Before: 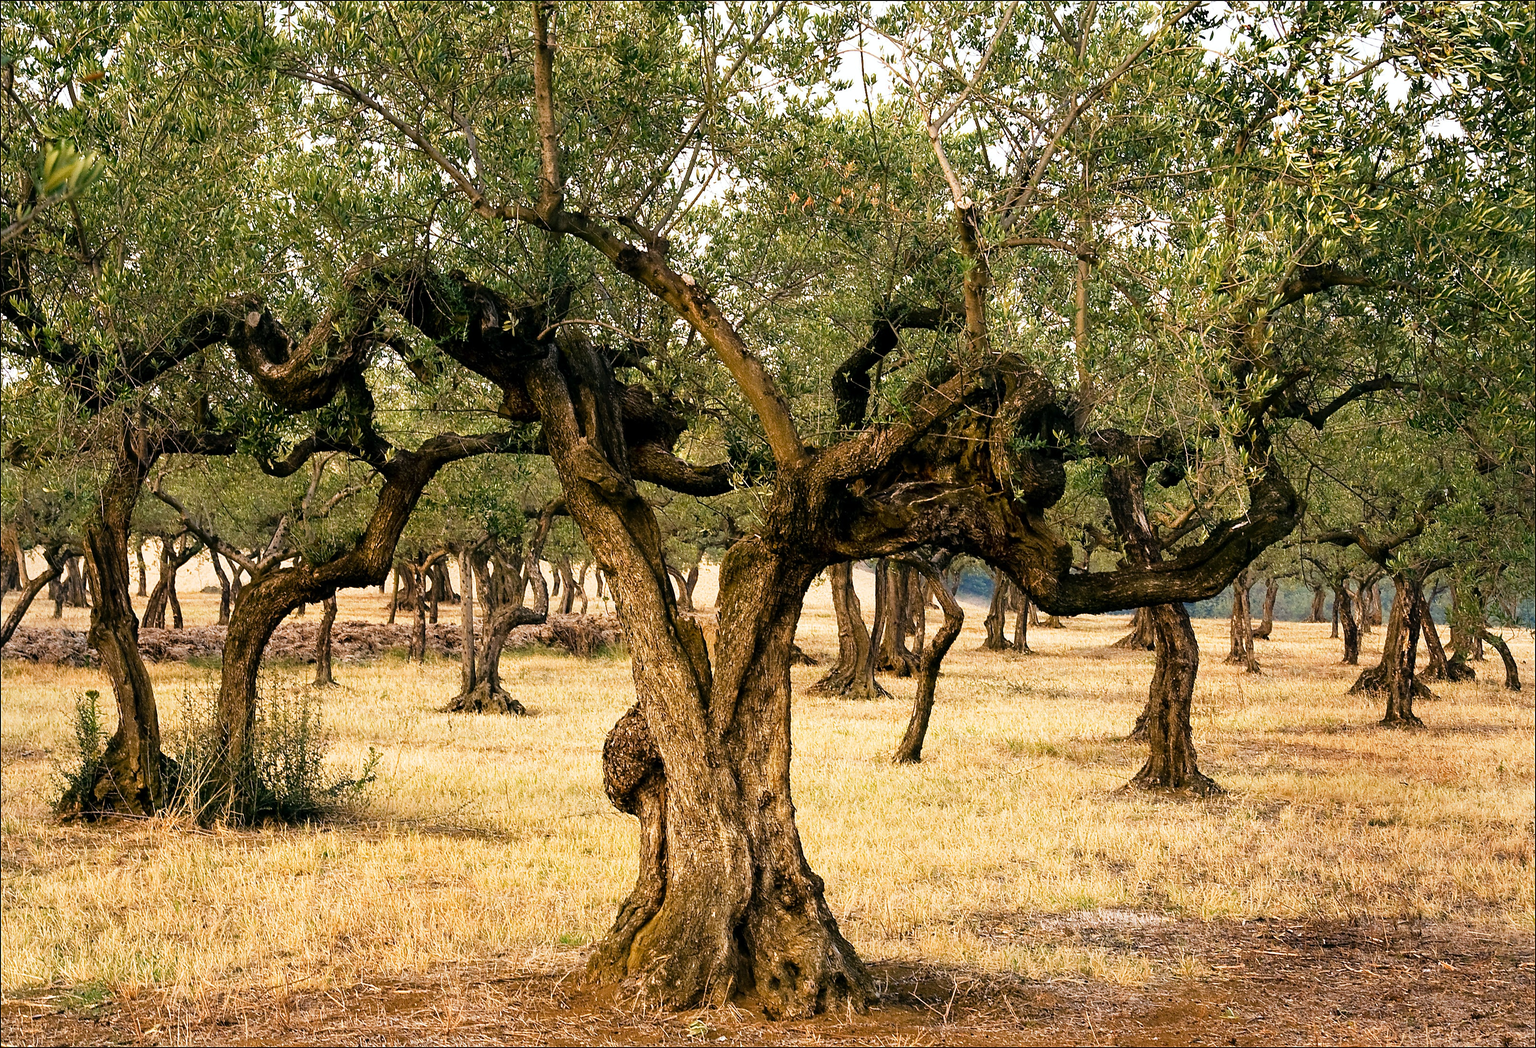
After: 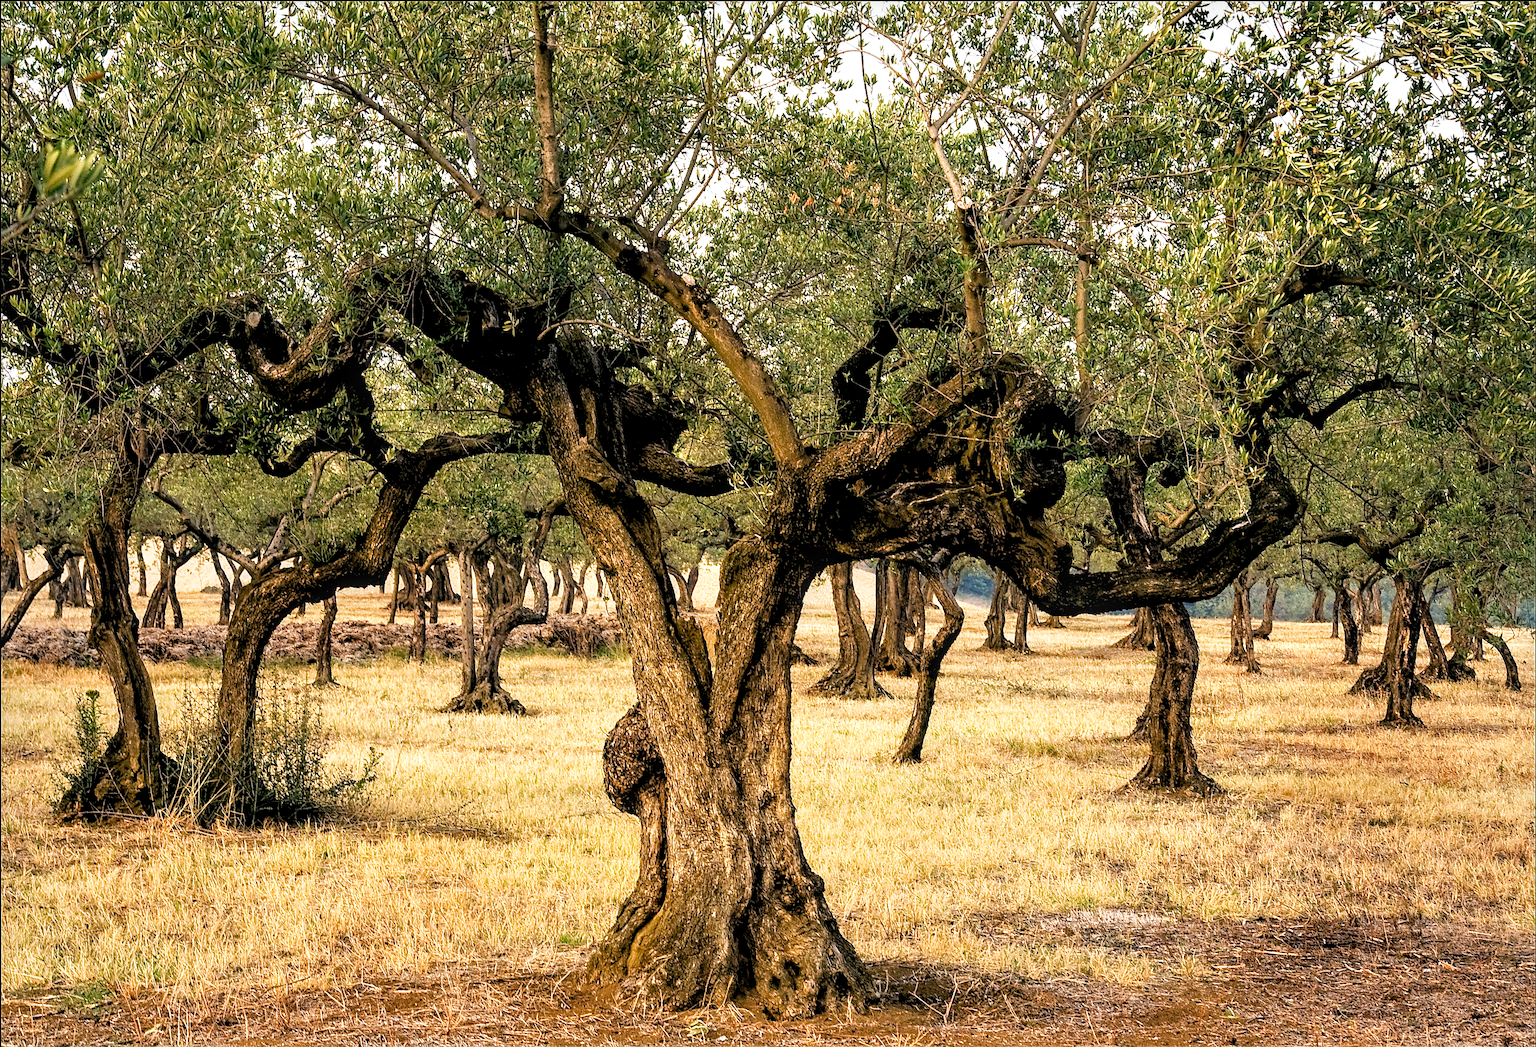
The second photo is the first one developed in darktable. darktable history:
local contrast: on, module defaults
rgb levels: levels [[0.01, 0.419, 0.839], [0, 0.5, 1], [0, 0.5, 1]]
